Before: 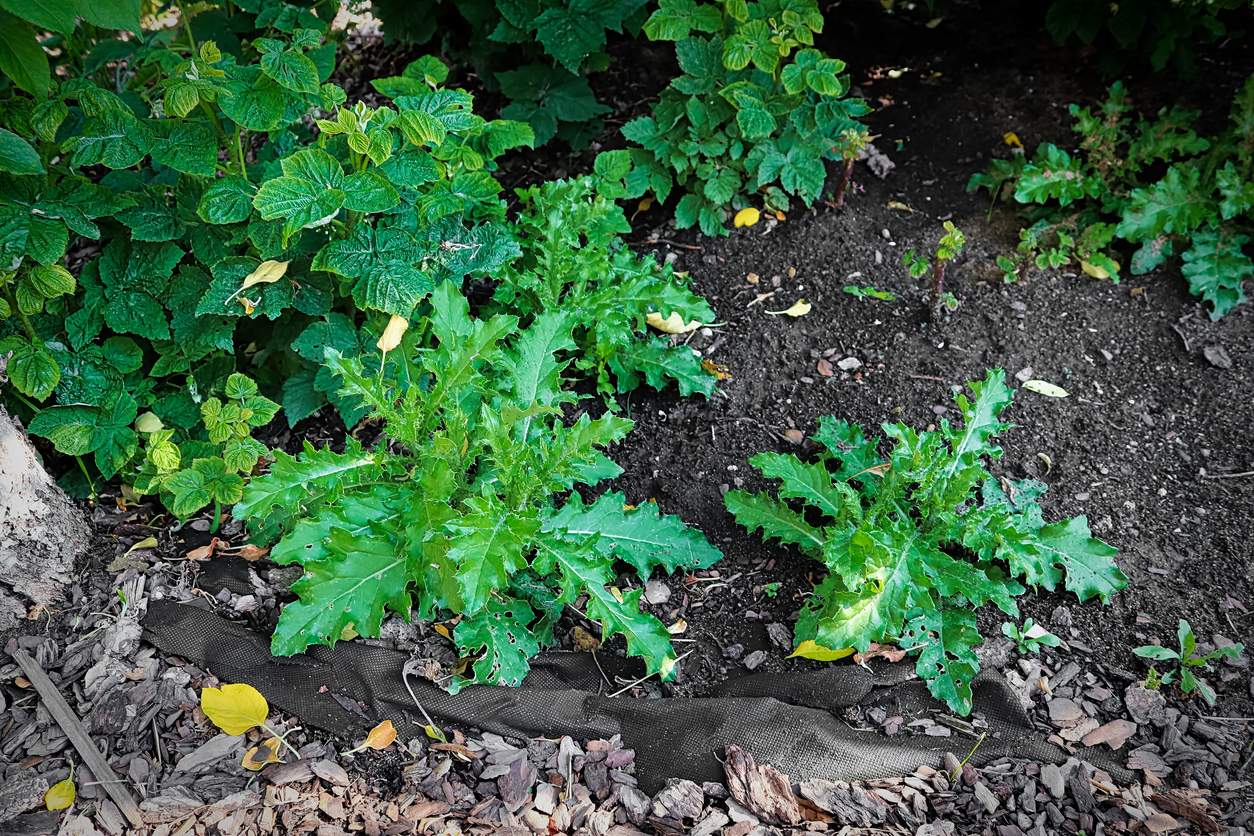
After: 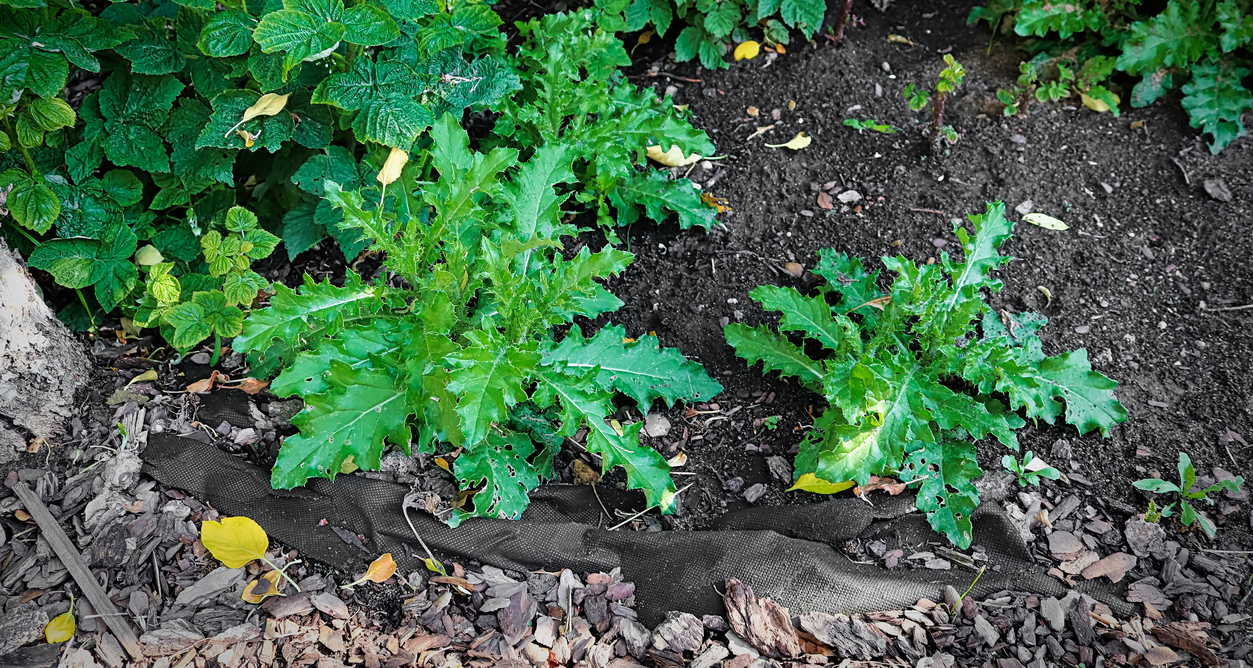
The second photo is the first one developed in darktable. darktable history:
crop and rotate: top 19.998%
white balance: emerald 1
